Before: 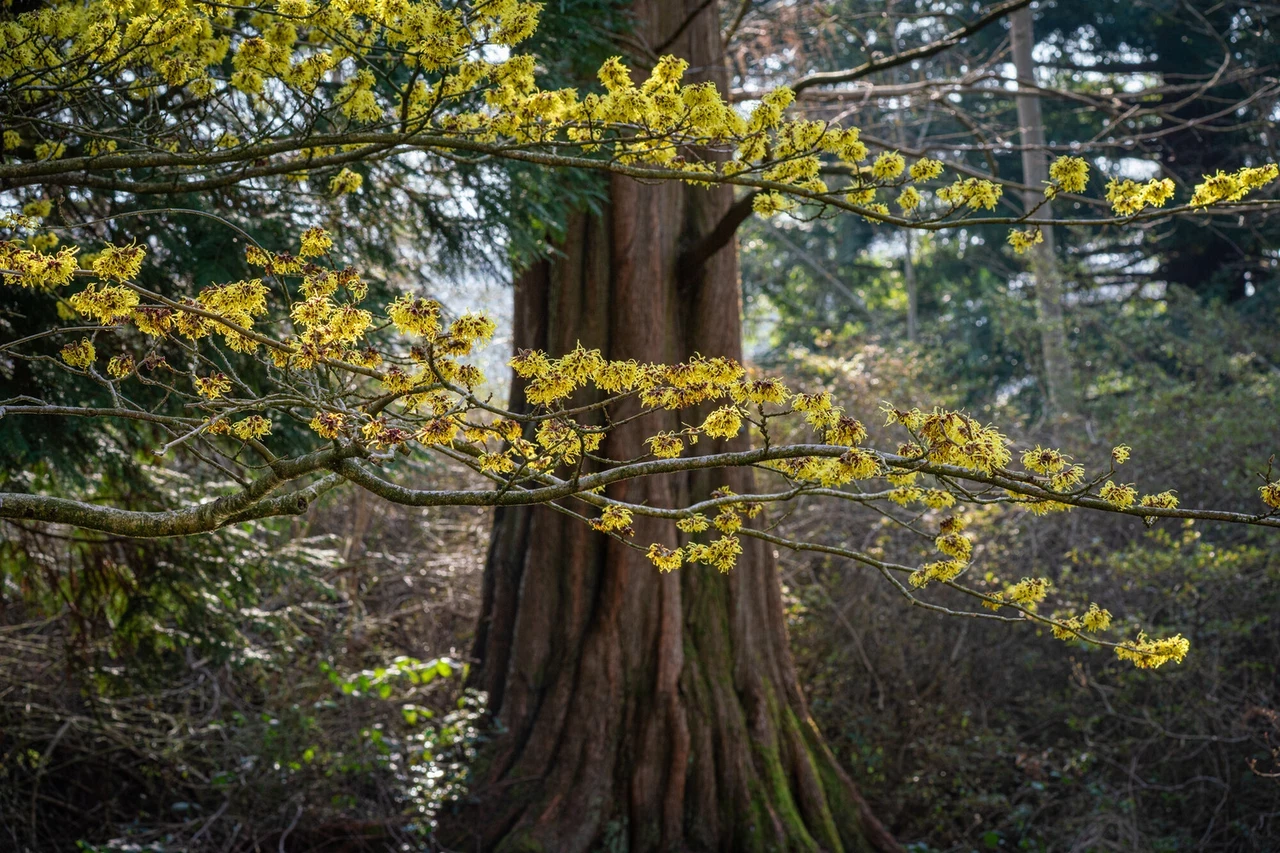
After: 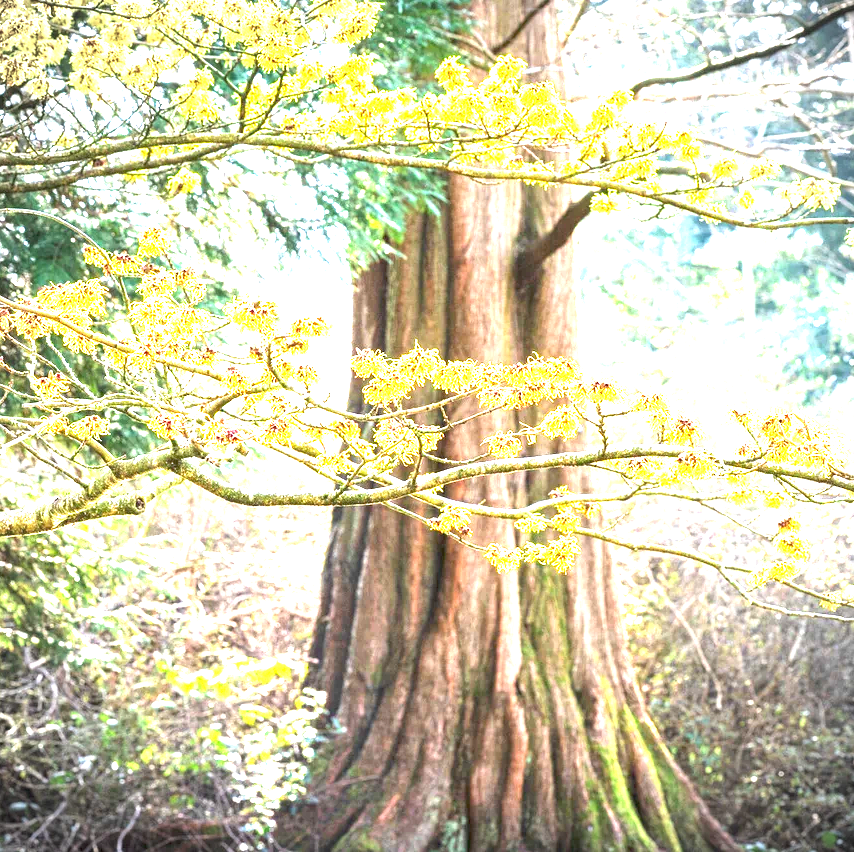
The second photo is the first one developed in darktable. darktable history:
vignetting: fall-off start 91.23%, brightness -0.692
crop and rotate: left 12.677%, right 20.598%
exposure: black level correction 0, exposure 3.934 EV, compensate highlight preservation false
